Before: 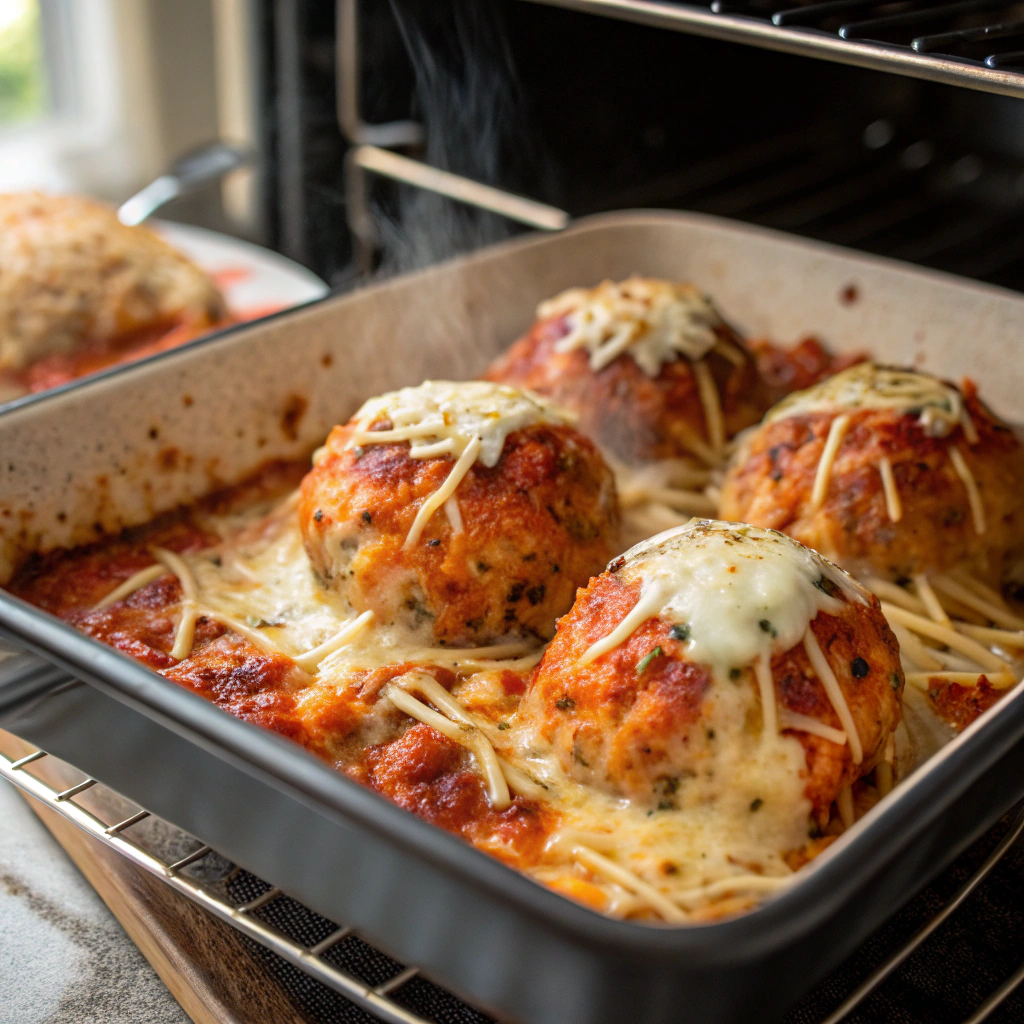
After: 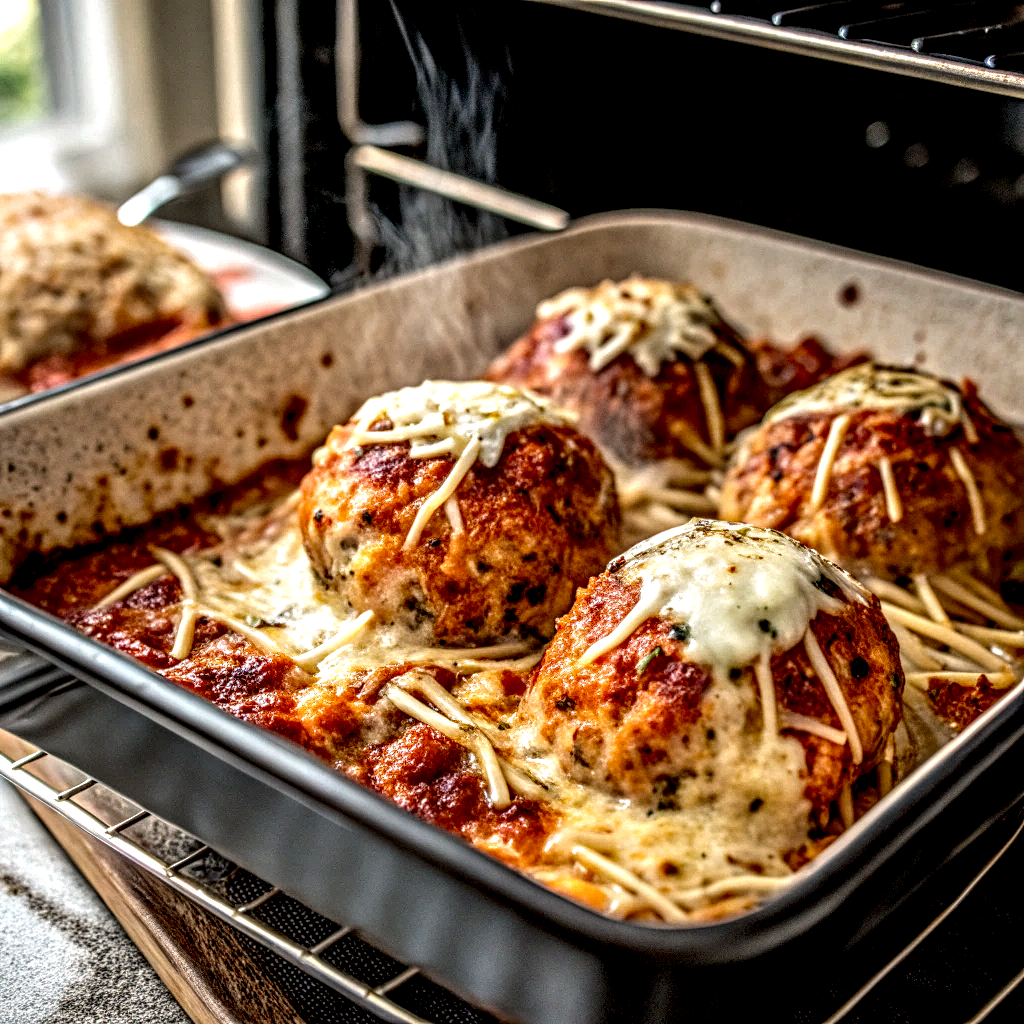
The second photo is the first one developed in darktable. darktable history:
contrast equalizer: octaves 7, y [[0.5, 0.542, 0.583, 0.625, 0.667, 0.708], [0.5 ×6], [0.5 ×6], [0 ×6], [0 ×6]]
local contrast: highlights 0%, shadows 0%, detail 182%
exposure: black level correction 0.009, exposure 0.119 EV, compensate highlight preservation false
color correction: highlights a* 0.003, highlights b* -0.283
